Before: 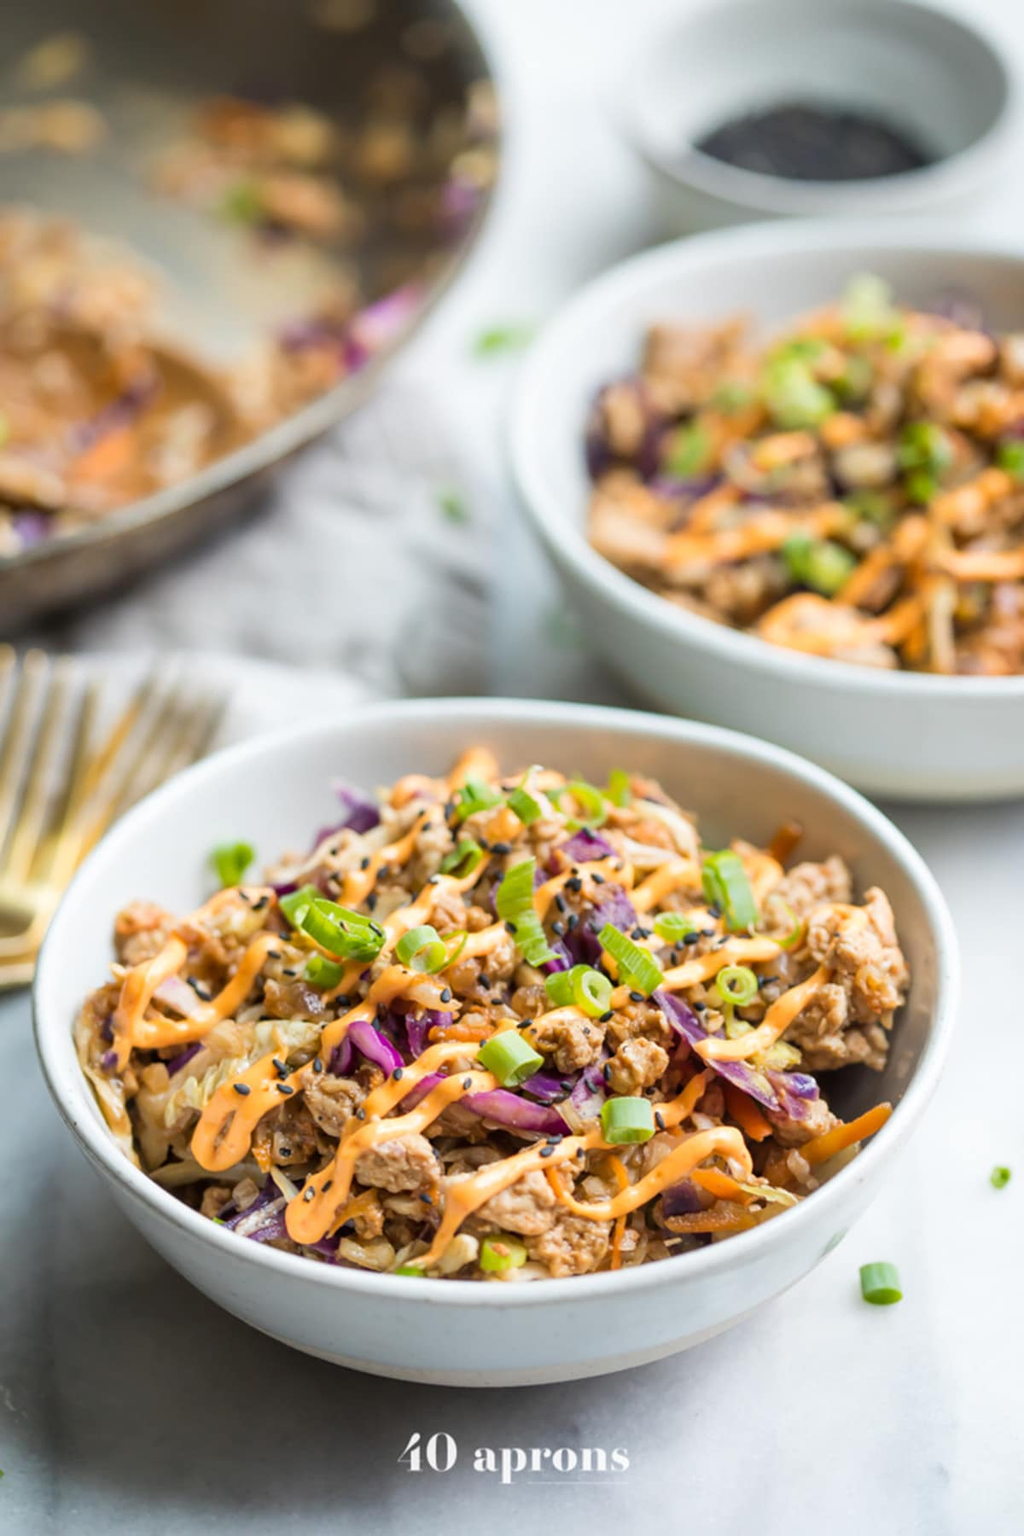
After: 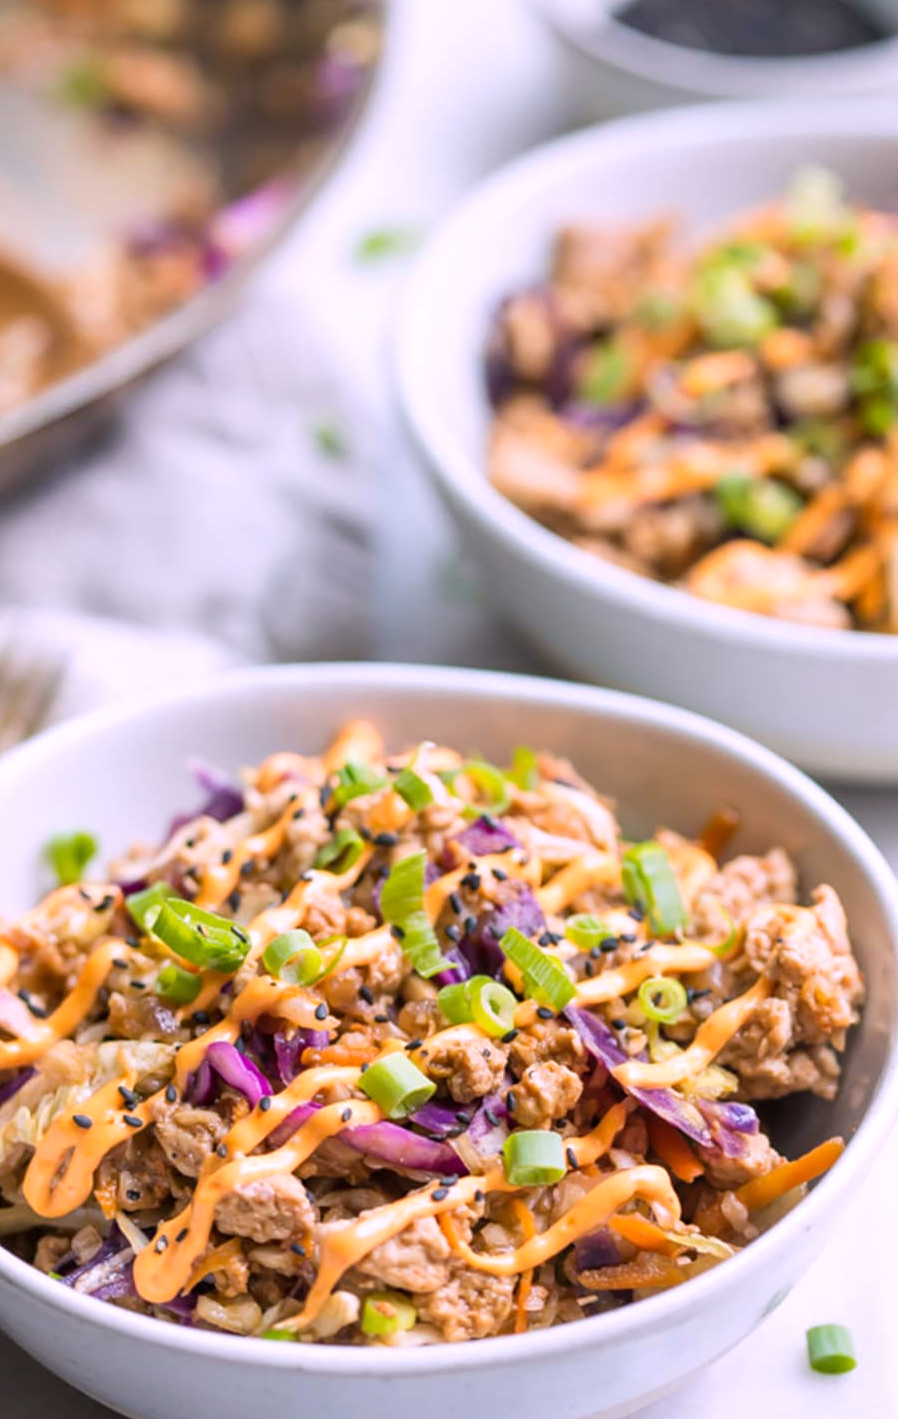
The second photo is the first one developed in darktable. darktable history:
white balance: red 1.066, blue 1.119
crop: left 16.768%, top 8.653%, right 8.362%, bottom 12.485%
